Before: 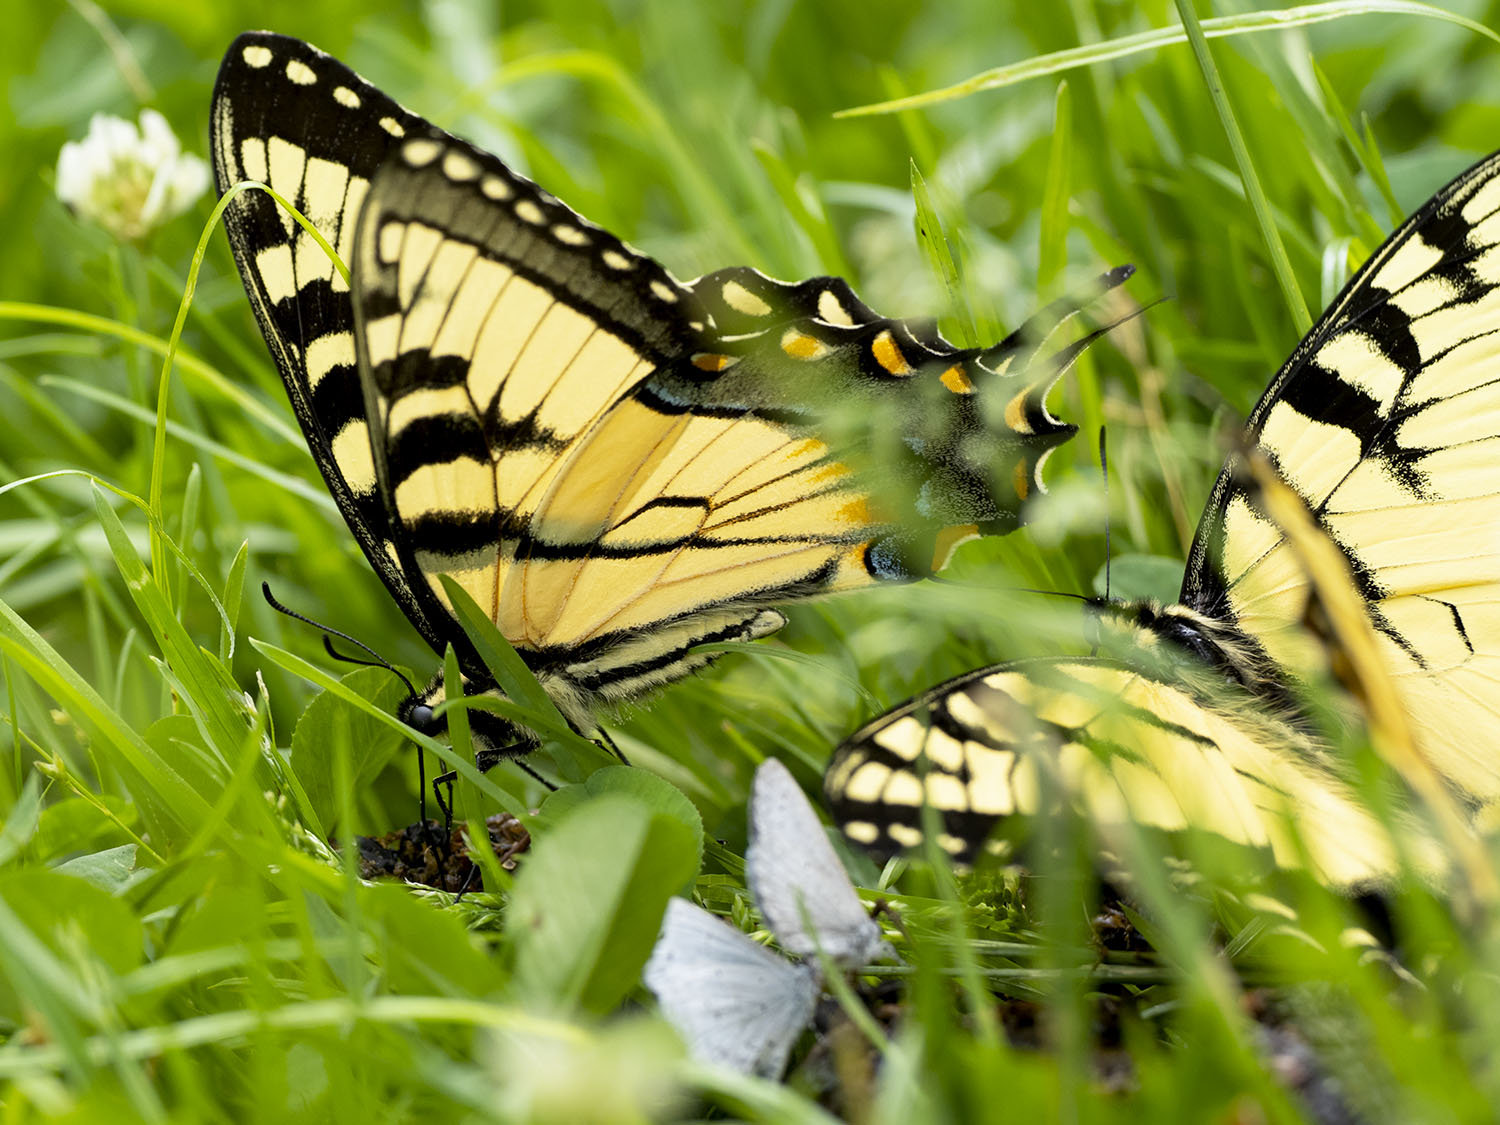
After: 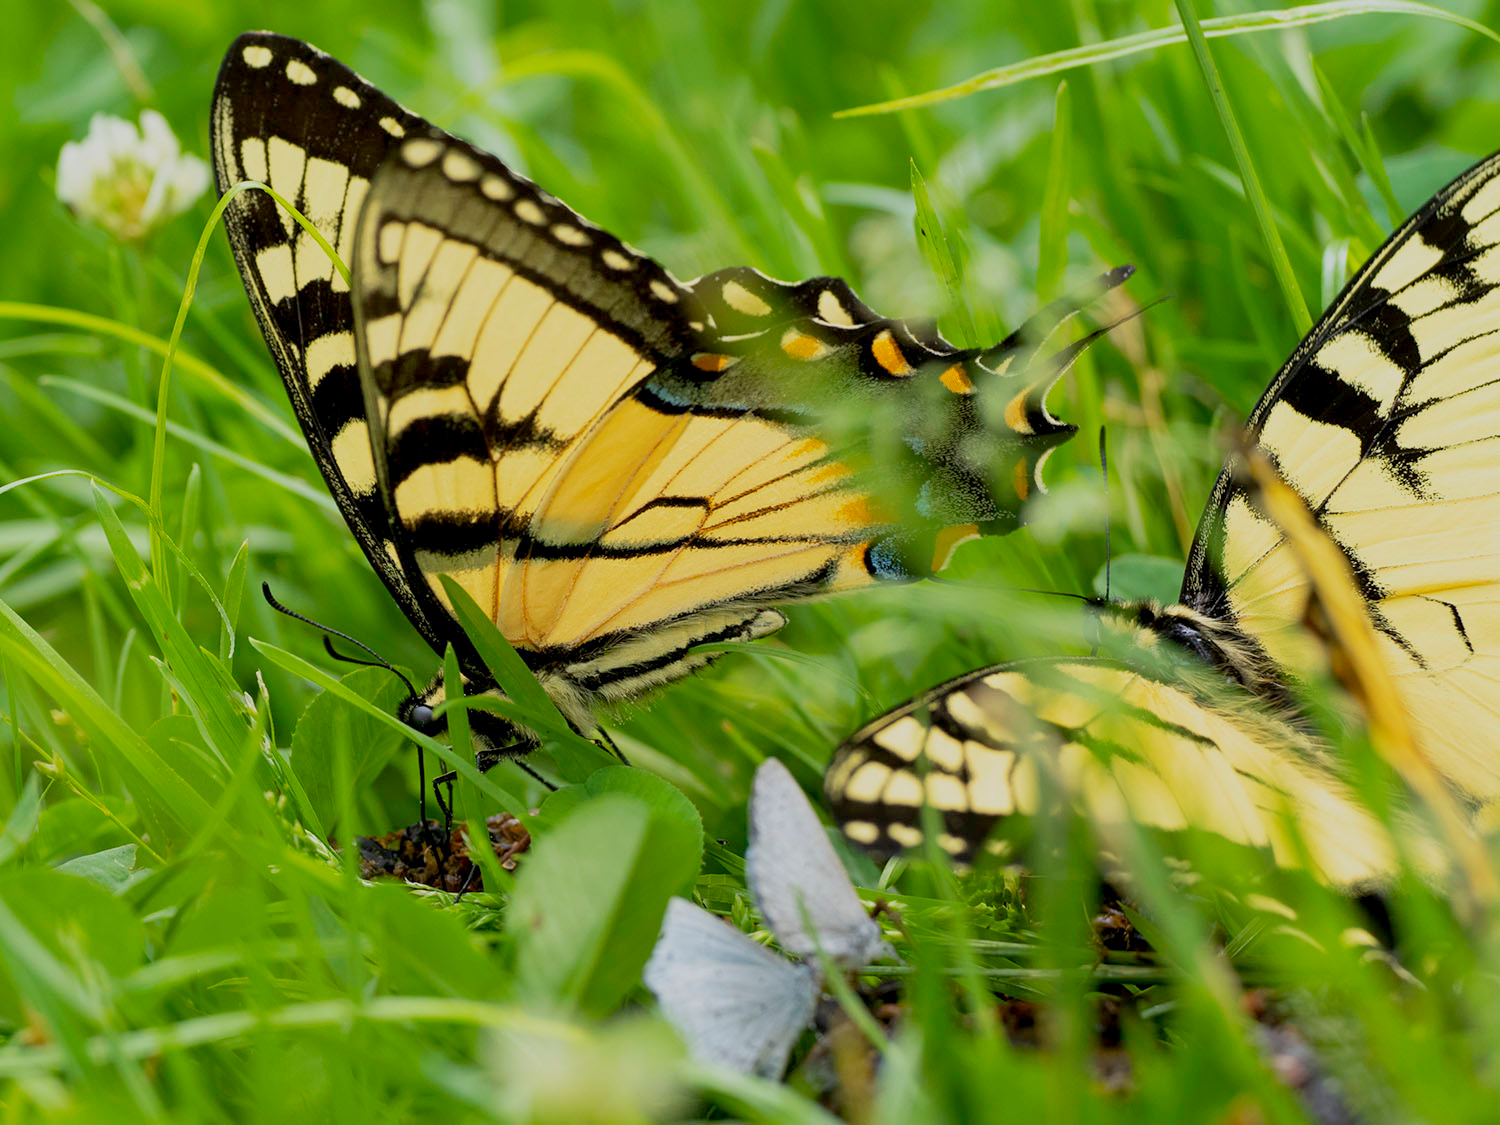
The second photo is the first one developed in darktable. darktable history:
color balance rgb: contrast -30%
color balance: contrast 10%
